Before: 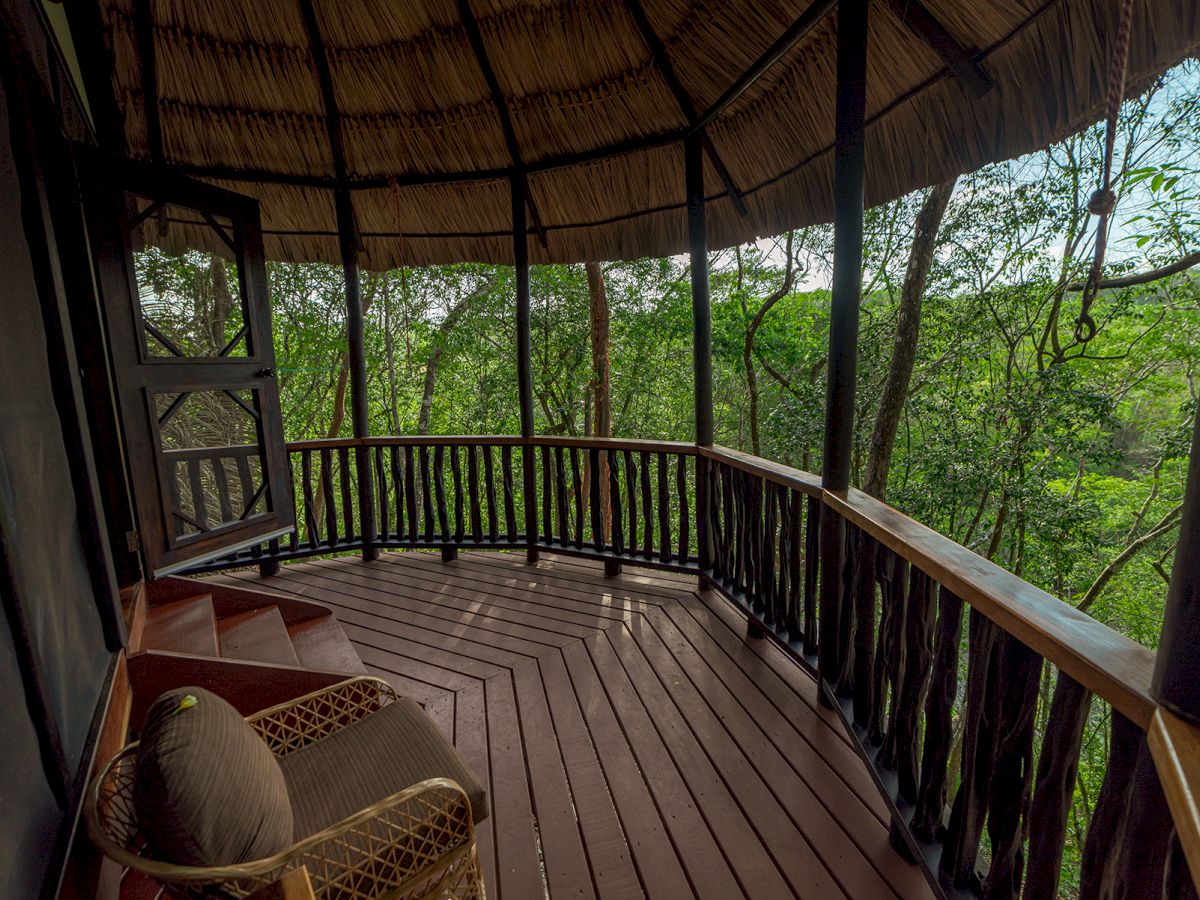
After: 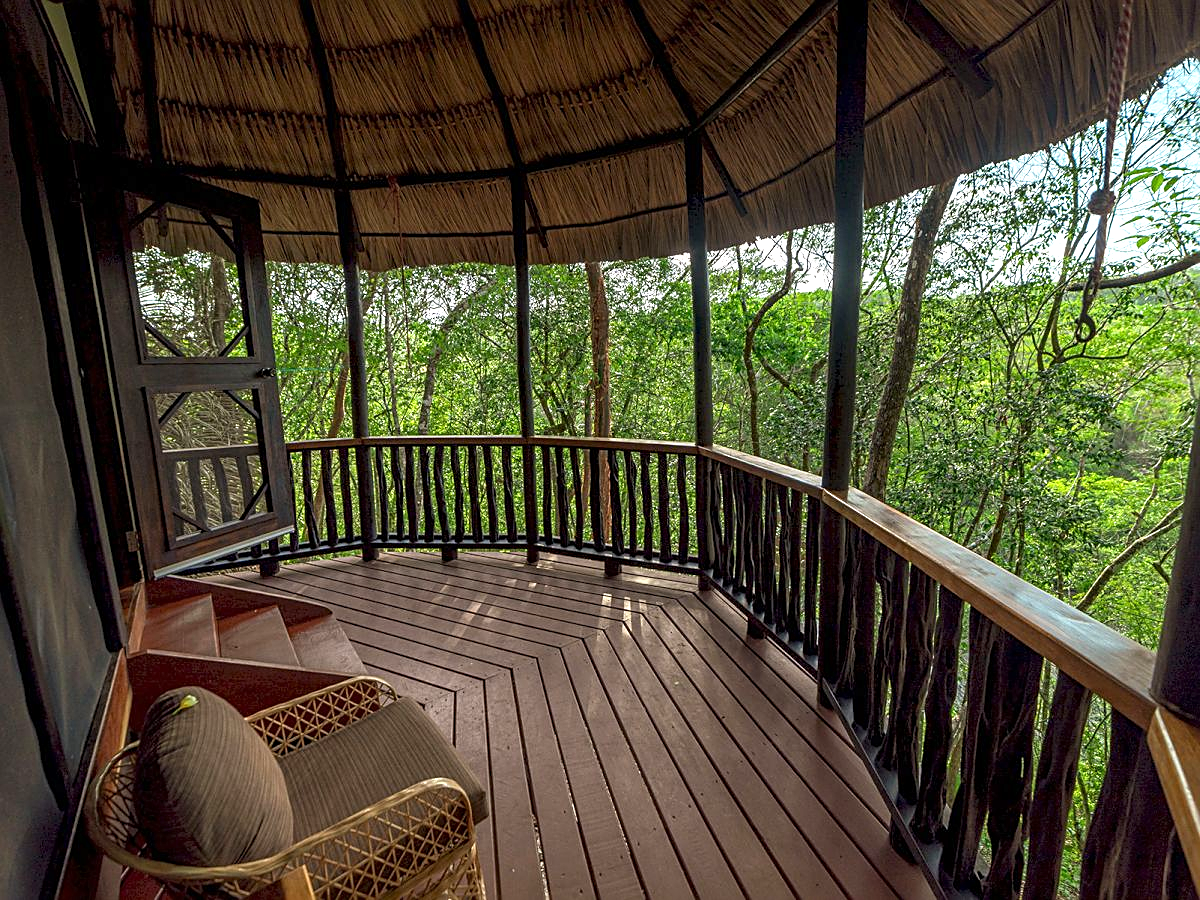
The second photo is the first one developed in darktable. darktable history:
exposure: exposure 0.81 EV, compensate exposure bias true, compensate highlight preservation false
sharpen: on, module defaults
